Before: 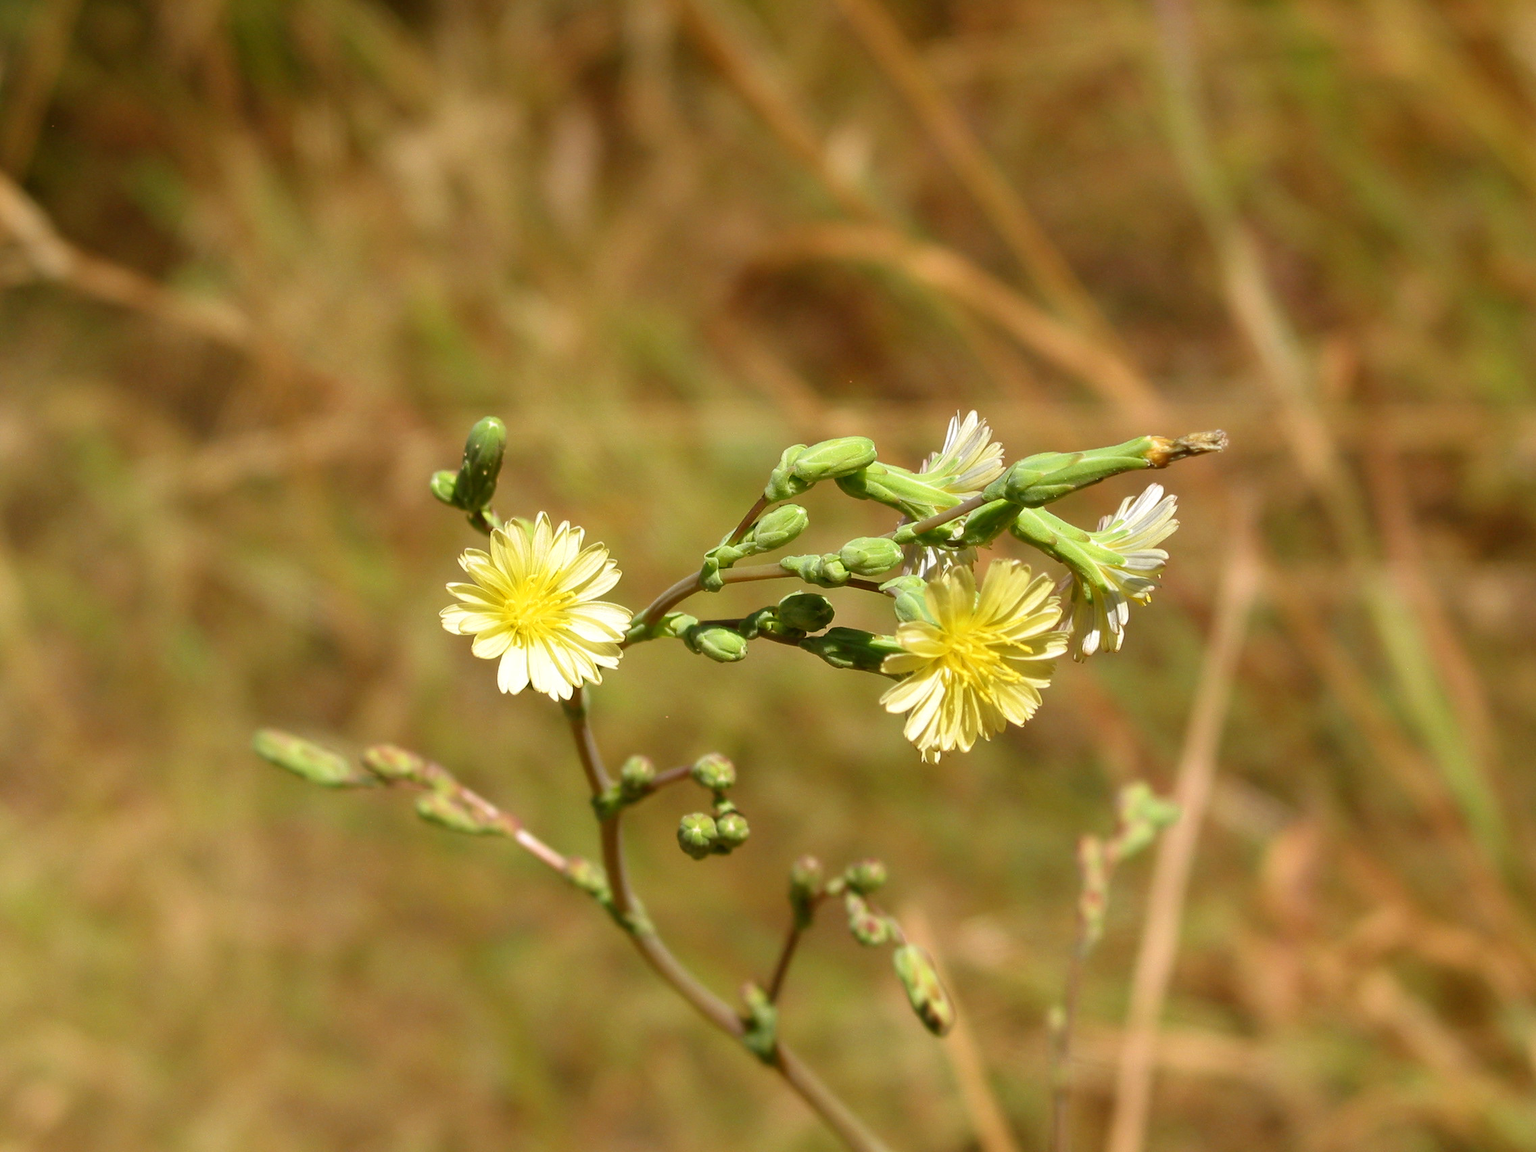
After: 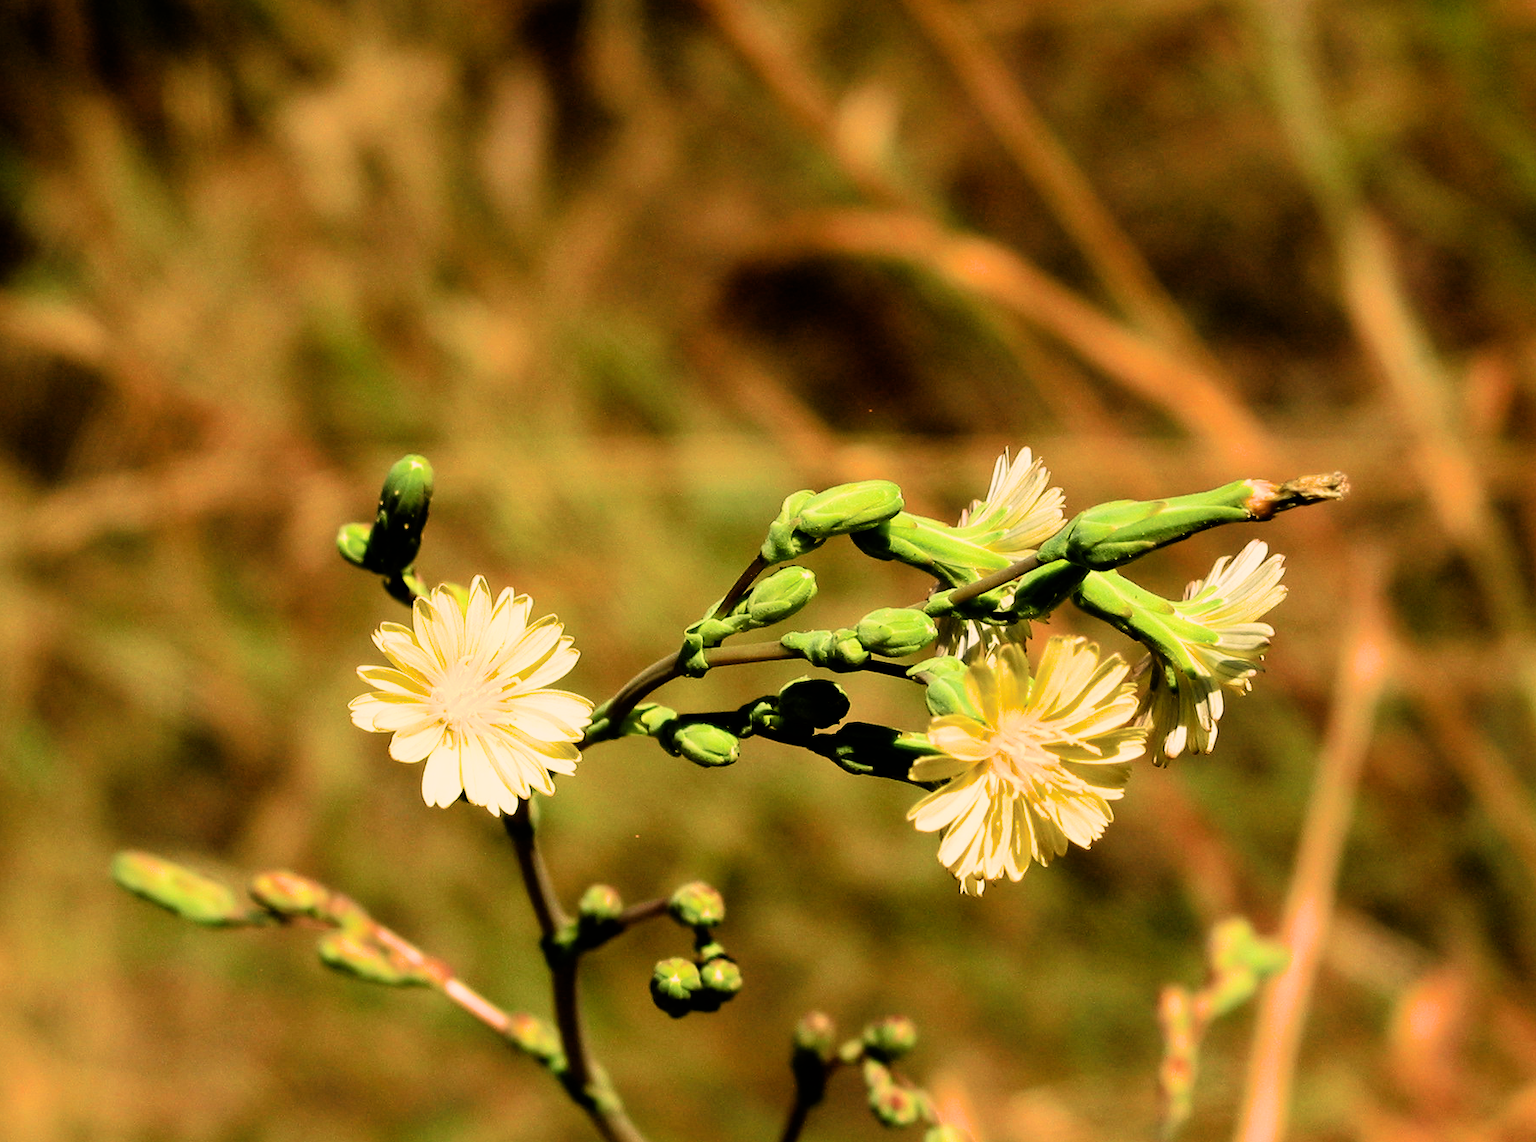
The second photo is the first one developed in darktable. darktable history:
crop and rotate: left 10.77%, top 5.1%, right 10.41%, bottom 16.76%
filmic rgb: black relative exposure -5 EV, hardness 2.88, contrast 1.5
color balance: mode lift, gamma, gain (sRGB), lift [1.014, 0.966, 0.918, 0.87], gamma [0.86, 0.734, 0.918, 0.976], gain [1.063, 1.13, 1.063, 0.86]
